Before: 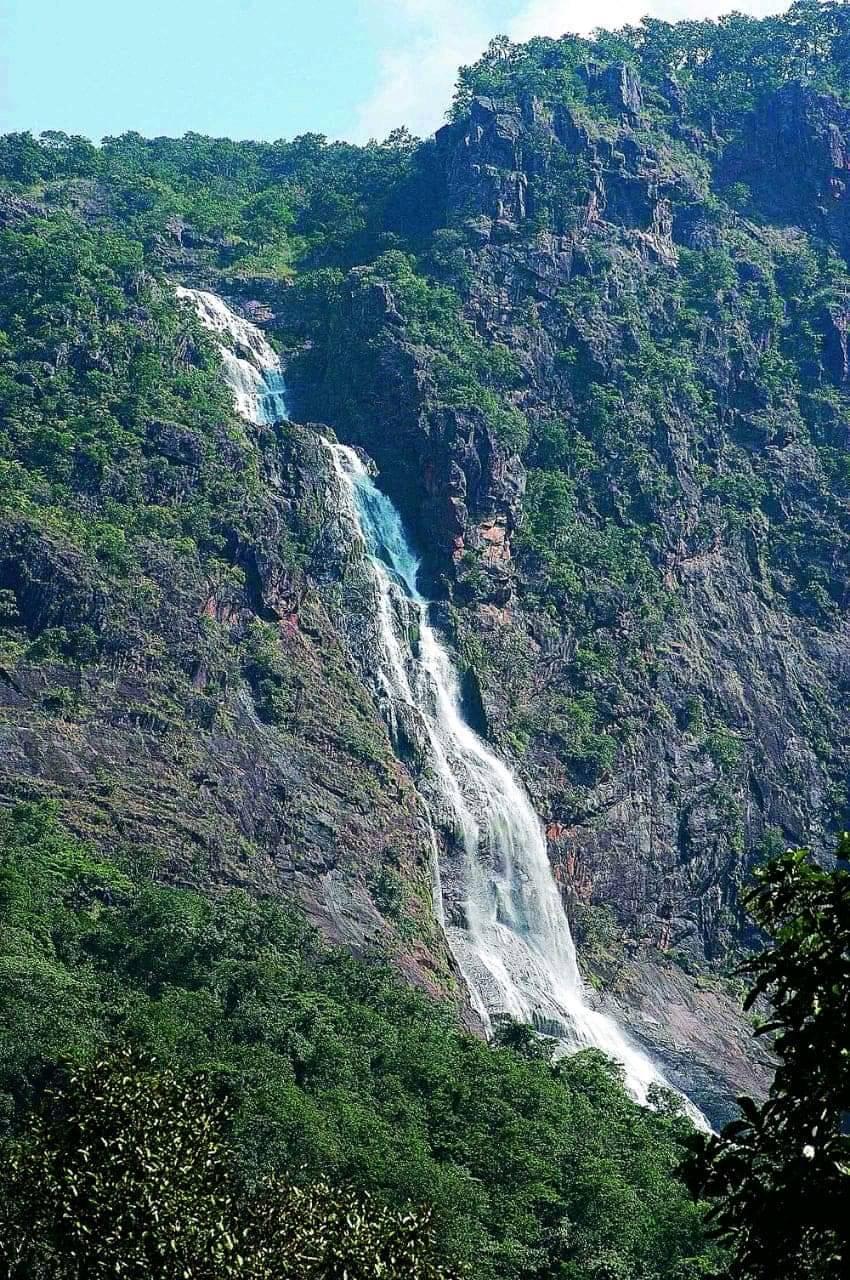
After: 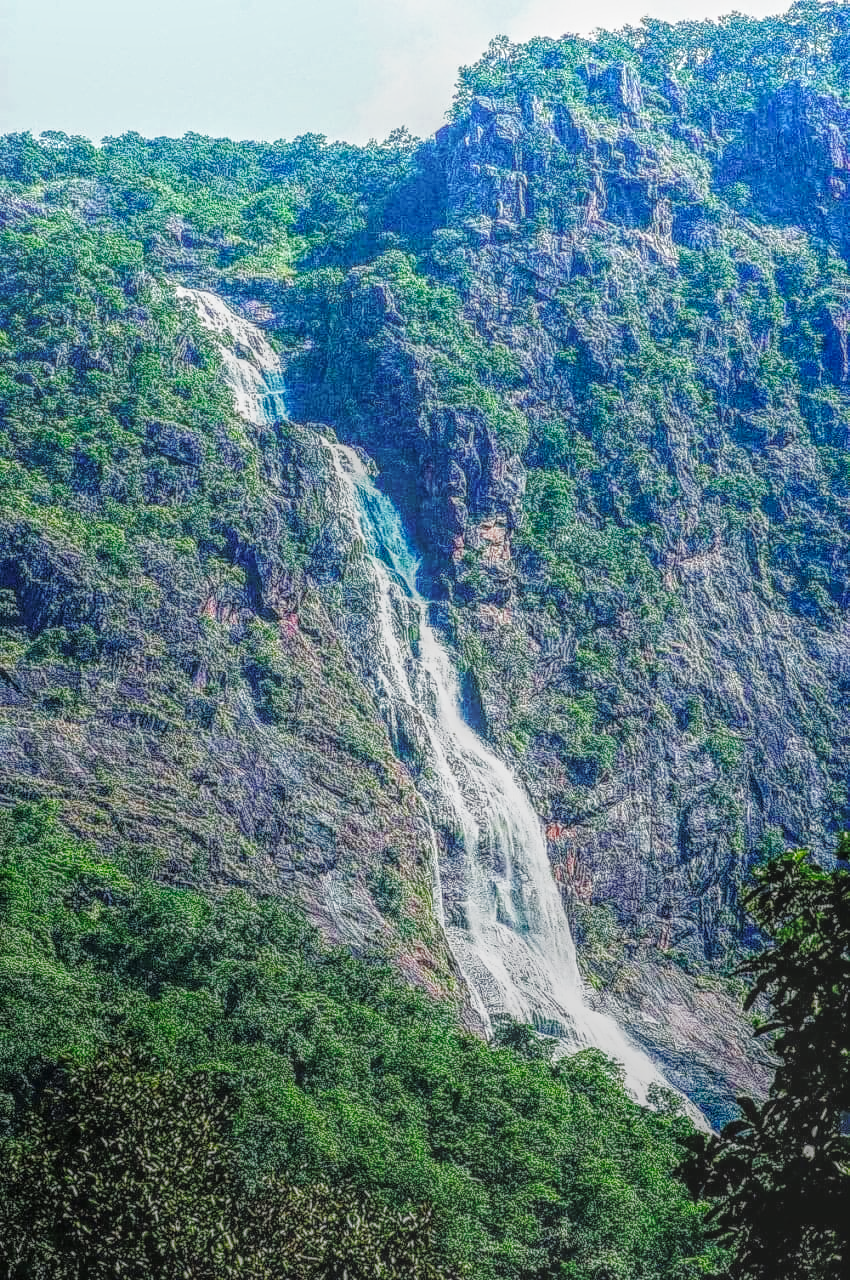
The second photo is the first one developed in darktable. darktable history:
local contrast: highlights 0%, shadows 0%, detail 200%, midtone range 0.25
base curve: curves: ch0 [(0, 0) (0.028, 0.03) (0.121, 0.232) (0.46, 0.748) (0.859, 0.968) (1, 1)], preserve colors none
